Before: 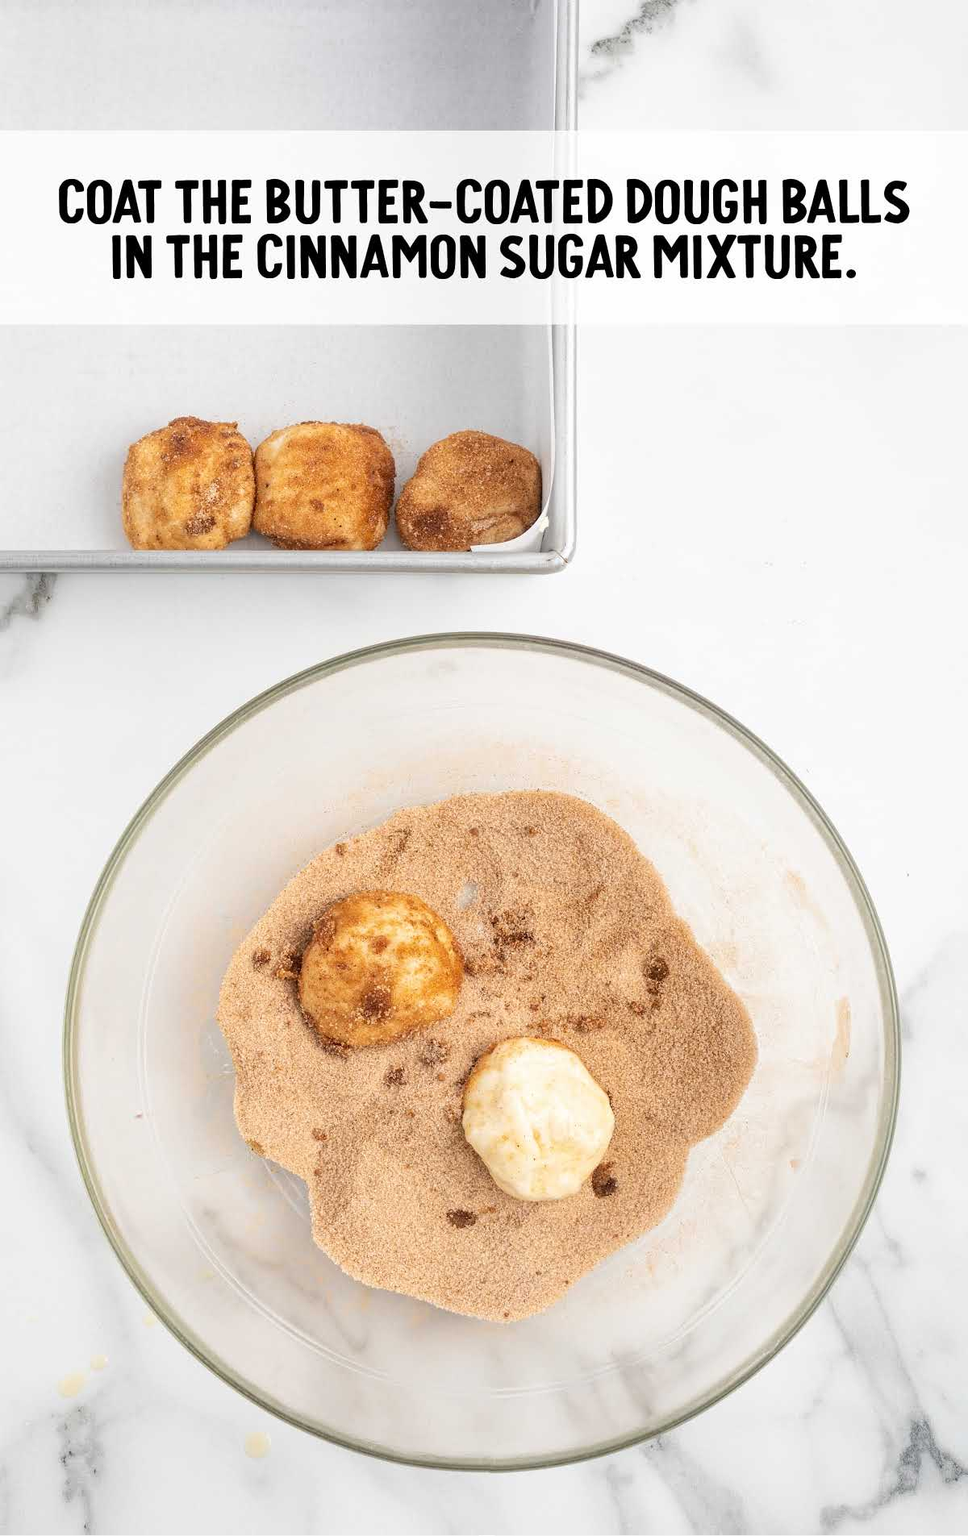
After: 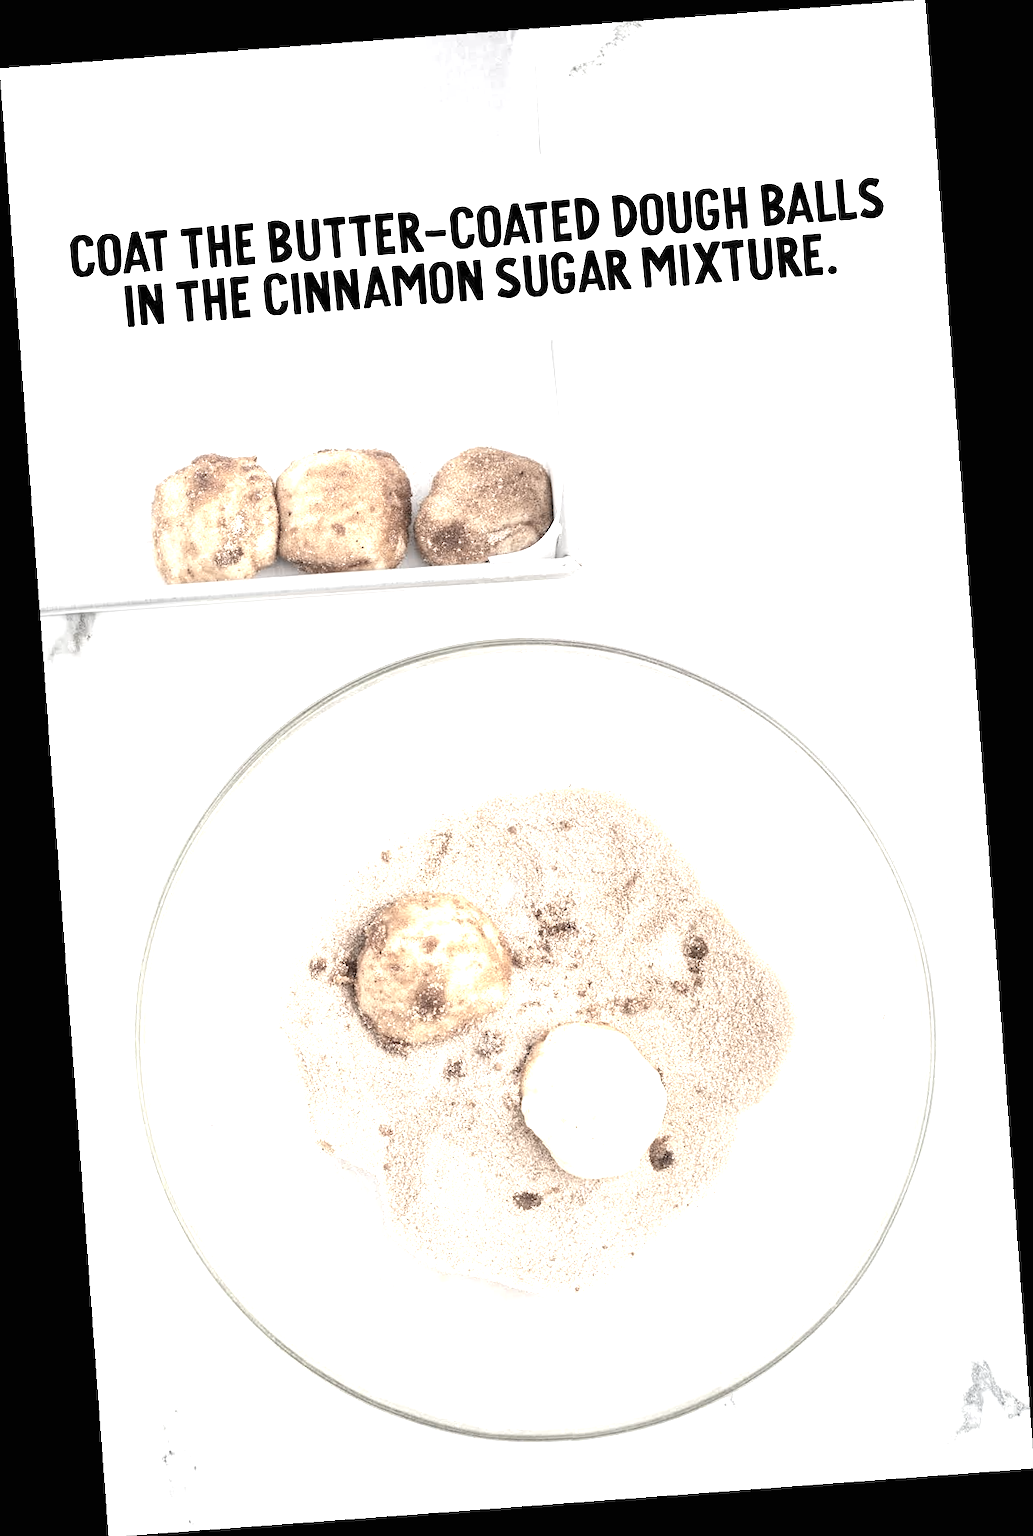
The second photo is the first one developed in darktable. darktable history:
rotate and perspective: rotation -4.25°, automatic cropping off
exposure: black level correction 0, exposure 1.2 EV, compensate highlight preservation false
contrast brightness saturation: saturation 0.13
color correction: saturation 0.3
